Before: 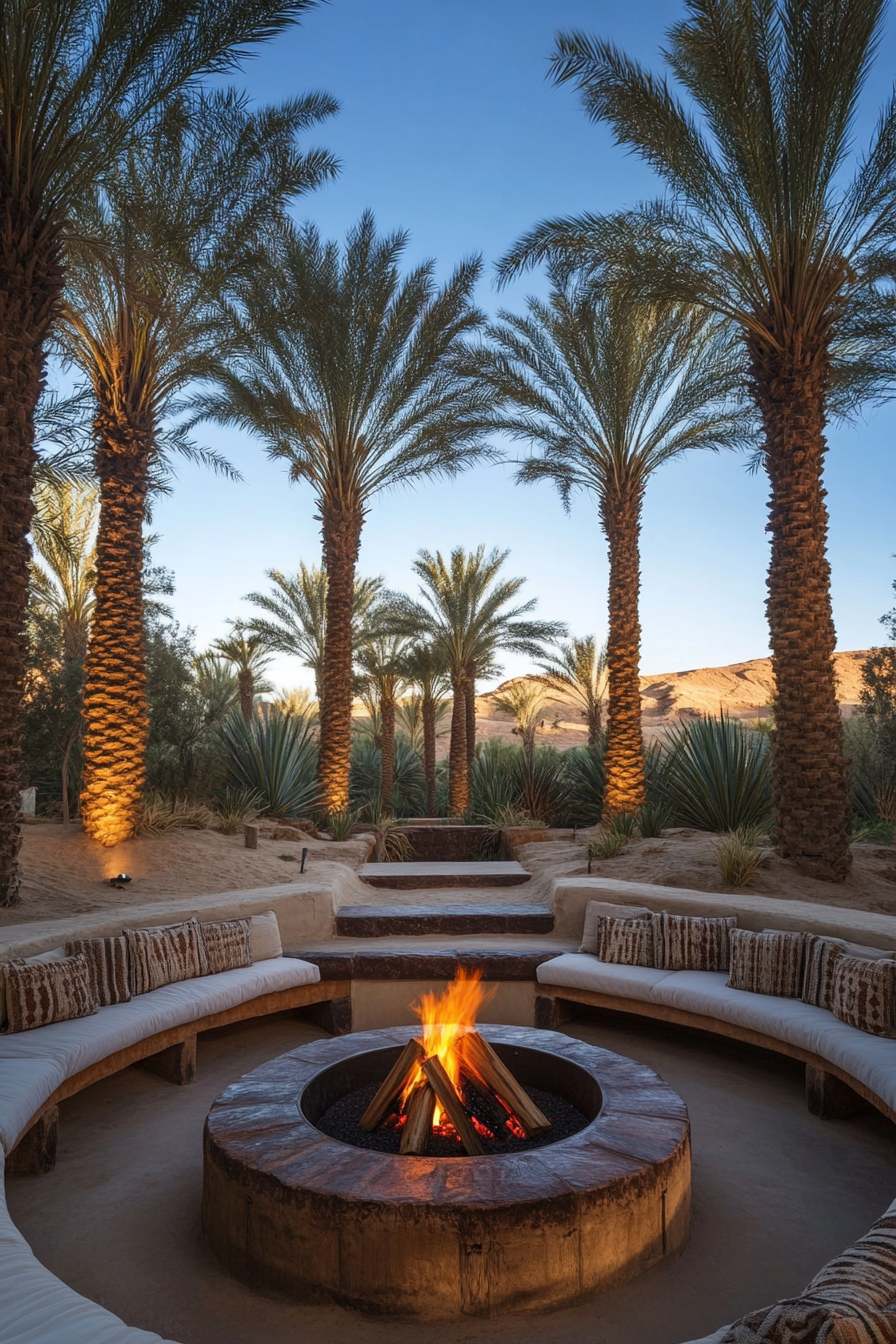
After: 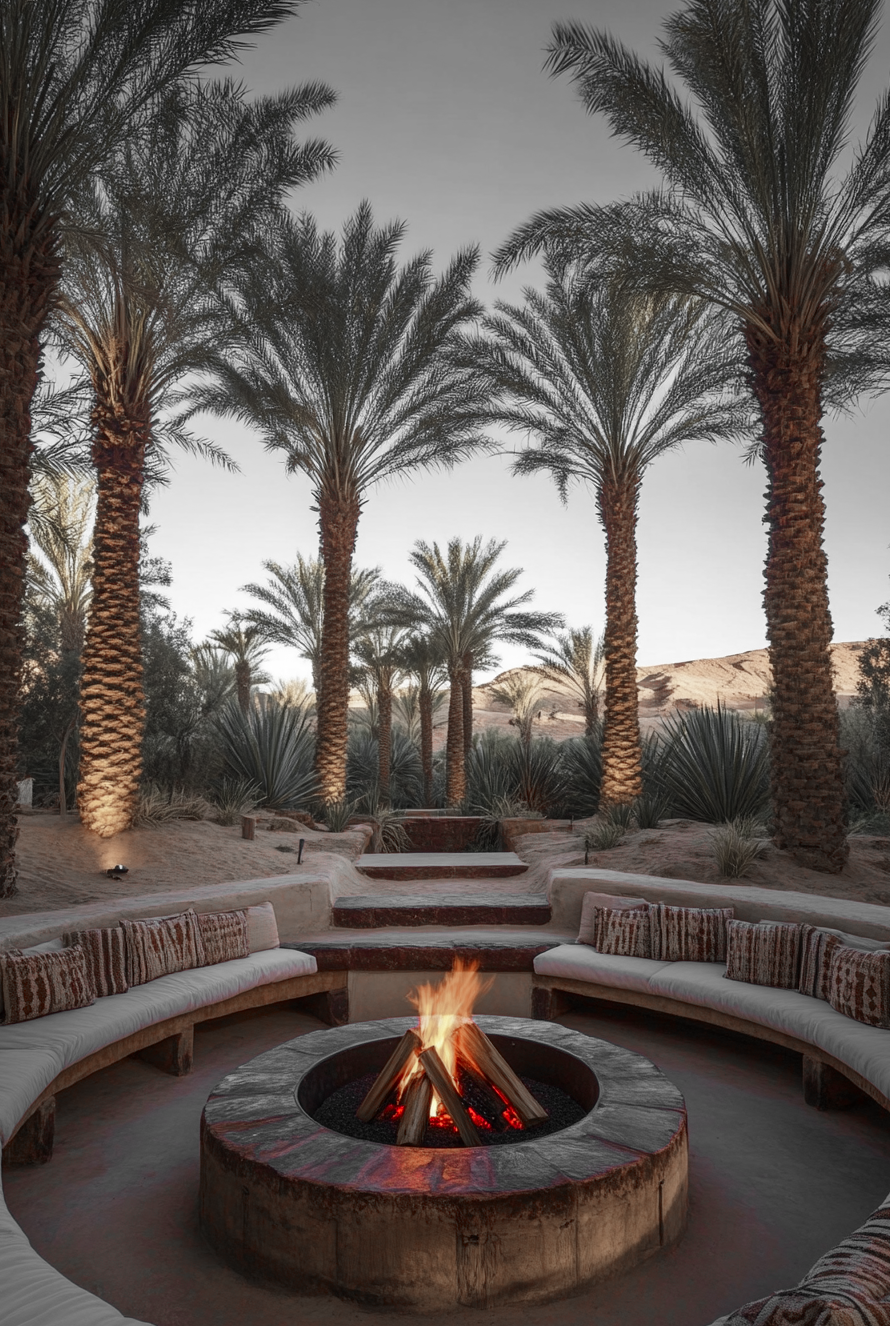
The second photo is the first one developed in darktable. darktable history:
color zones: curves: ch1 [(0, 0.831) (0.08, 0.771) (0.157, 0.268) (0.241, 0.207) (0.562, -0.005) (0.714, -0.013) (0.876, 0.01) (1, 0.831)]
crop: left 0.417%, top 0.733%, right 0.16%, bottom 0.541%
